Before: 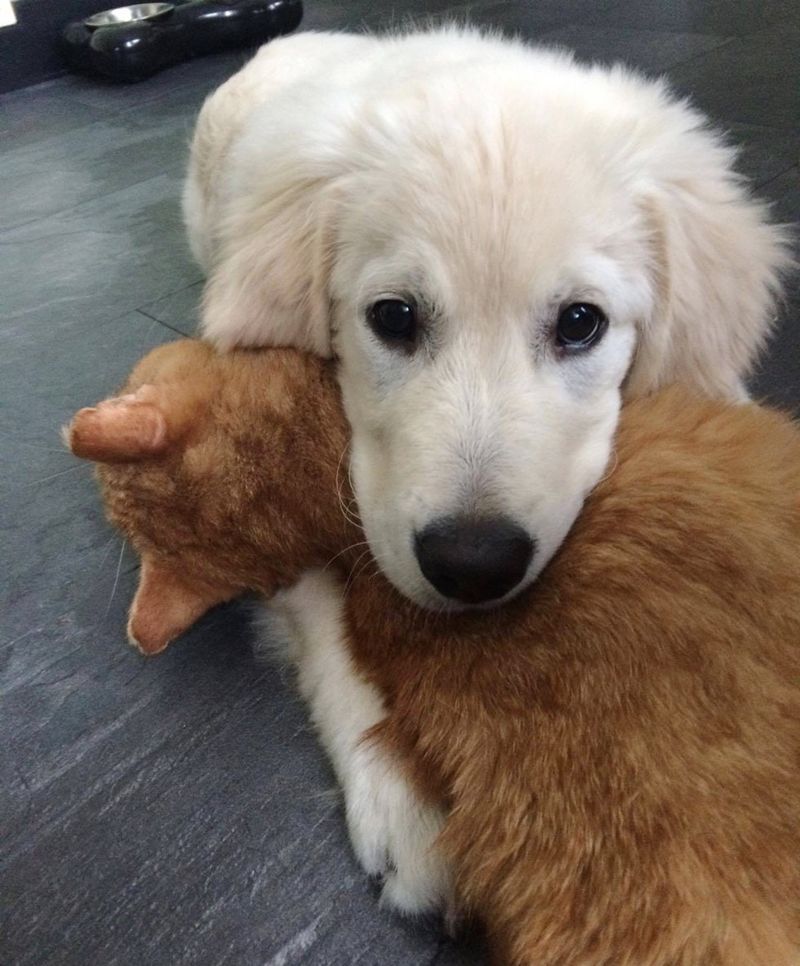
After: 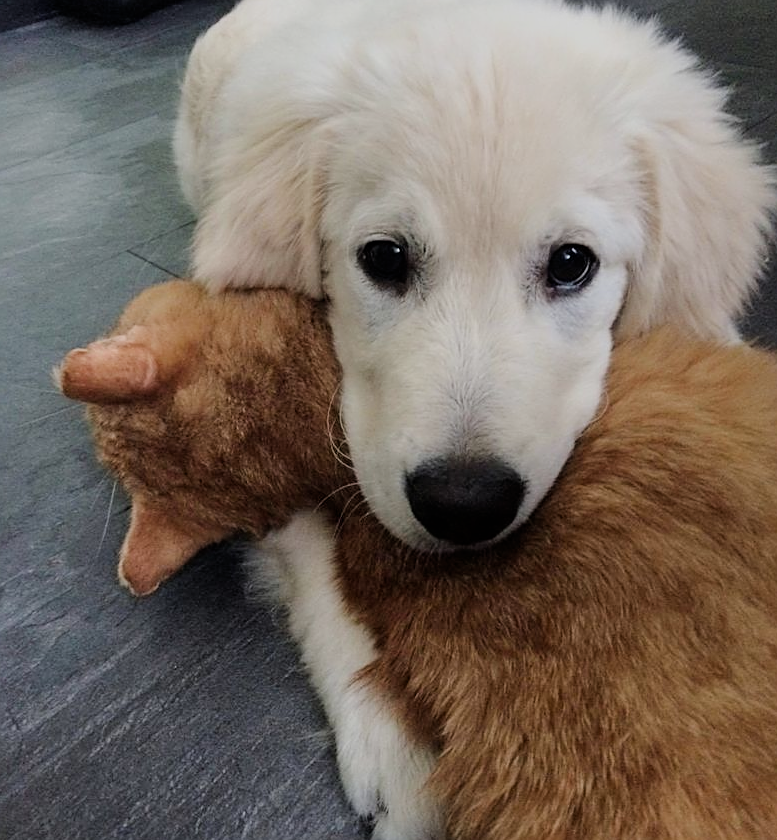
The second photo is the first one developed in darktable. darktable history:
crop: left 1.145%, top 6.148%, right 1.71%, bottom 6.876%
shadows and highlights: shadows 20.78, highlights -36.09, soften with gaussian
filmic rgb: black relative exposure -7.65 EV, white relative exposure 4.56 EV, threshold 5.99 EV, hardness 3.61, enable highlight reconstruction true
sharpen: on, module defaults
